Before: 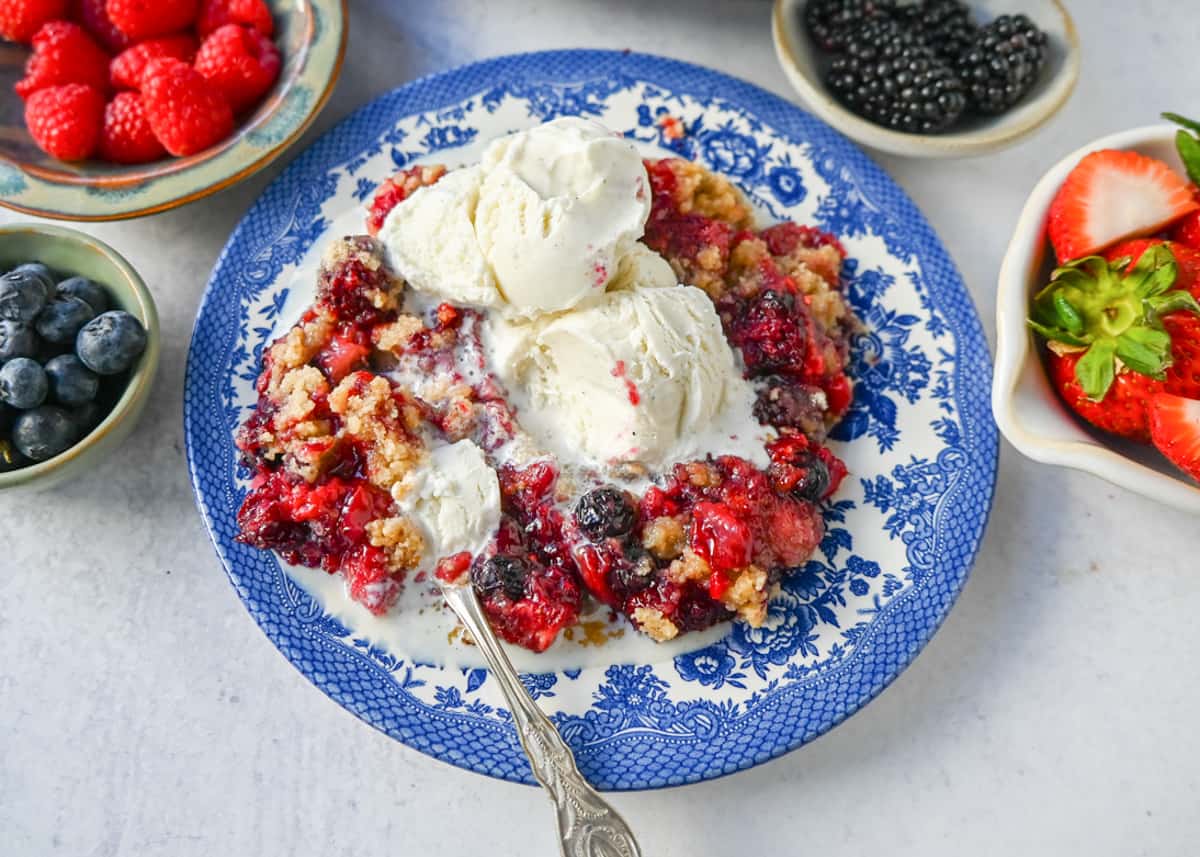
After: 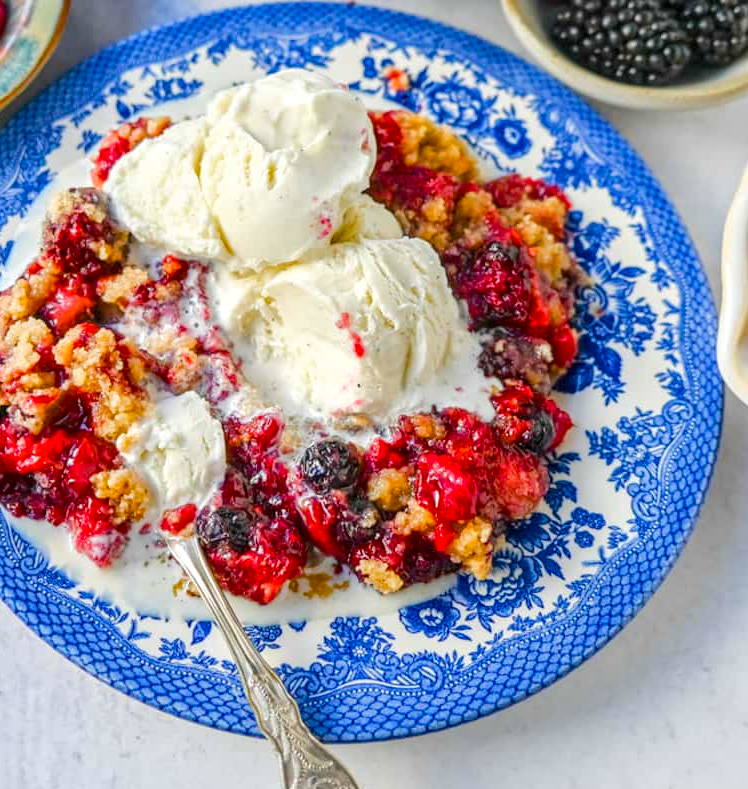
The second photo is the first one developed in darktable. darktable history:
local contrast: on, module defaults
color balance rgb: perceptual saturation grading › global saturation 25%, perceptual brilliance grading › mid-tones 10%, perceptual brilliance grading › shadows 15%, global vibrance 20%
crop and rotate: left 22.918%, top 5.629%, right 14.711%, bottom 2.247%
